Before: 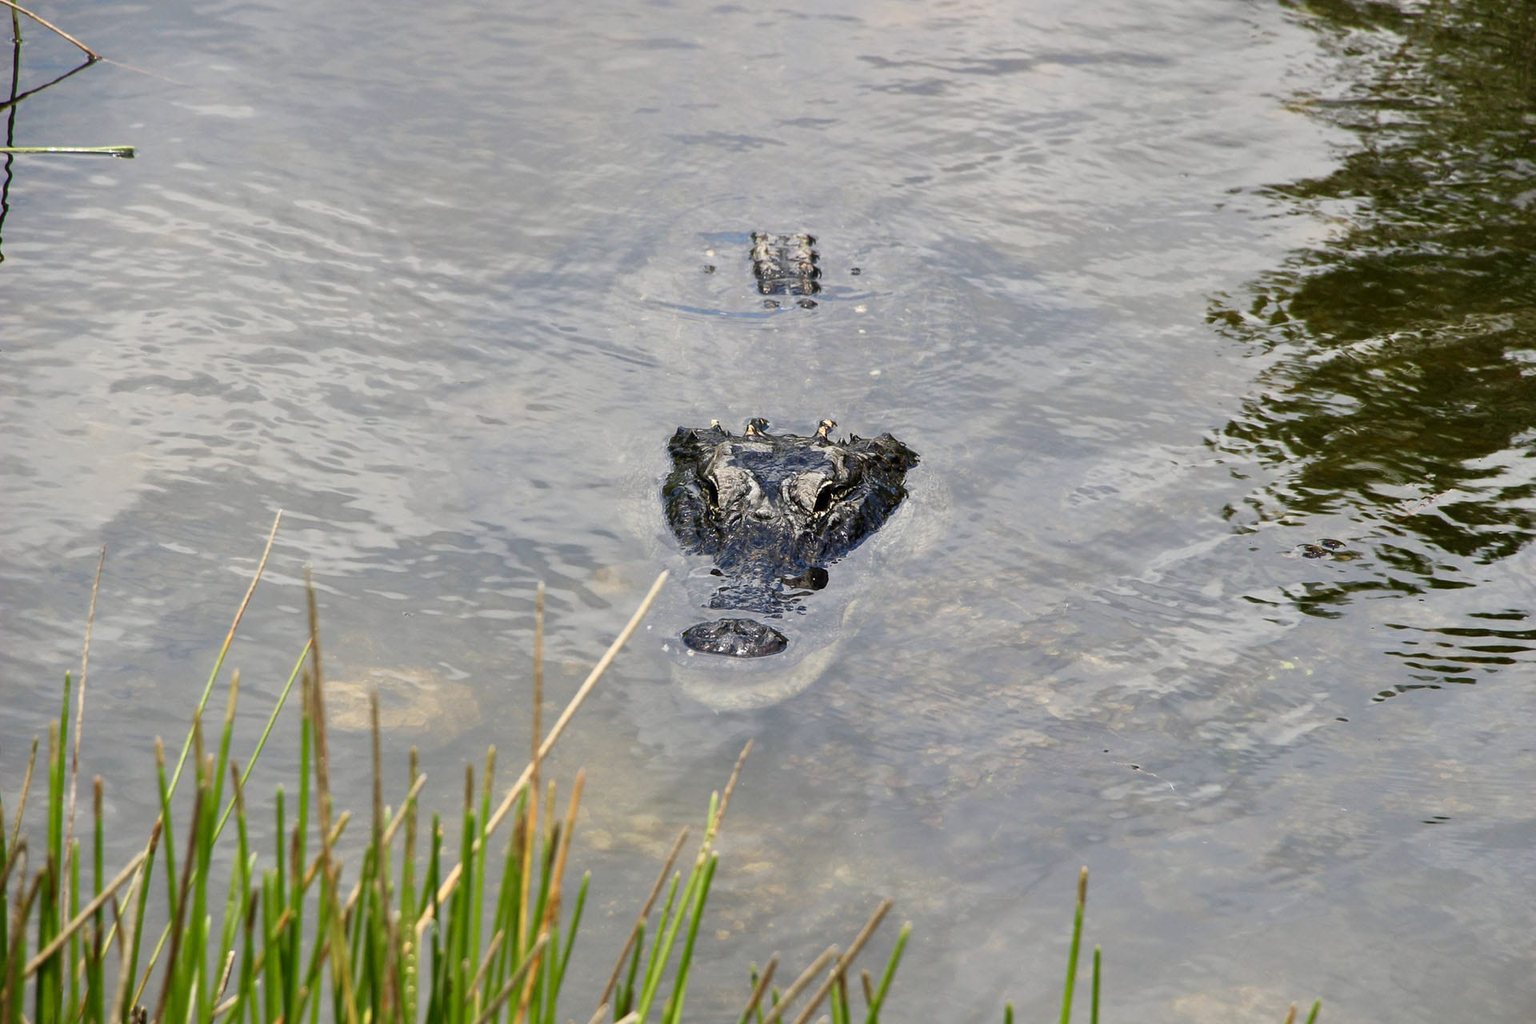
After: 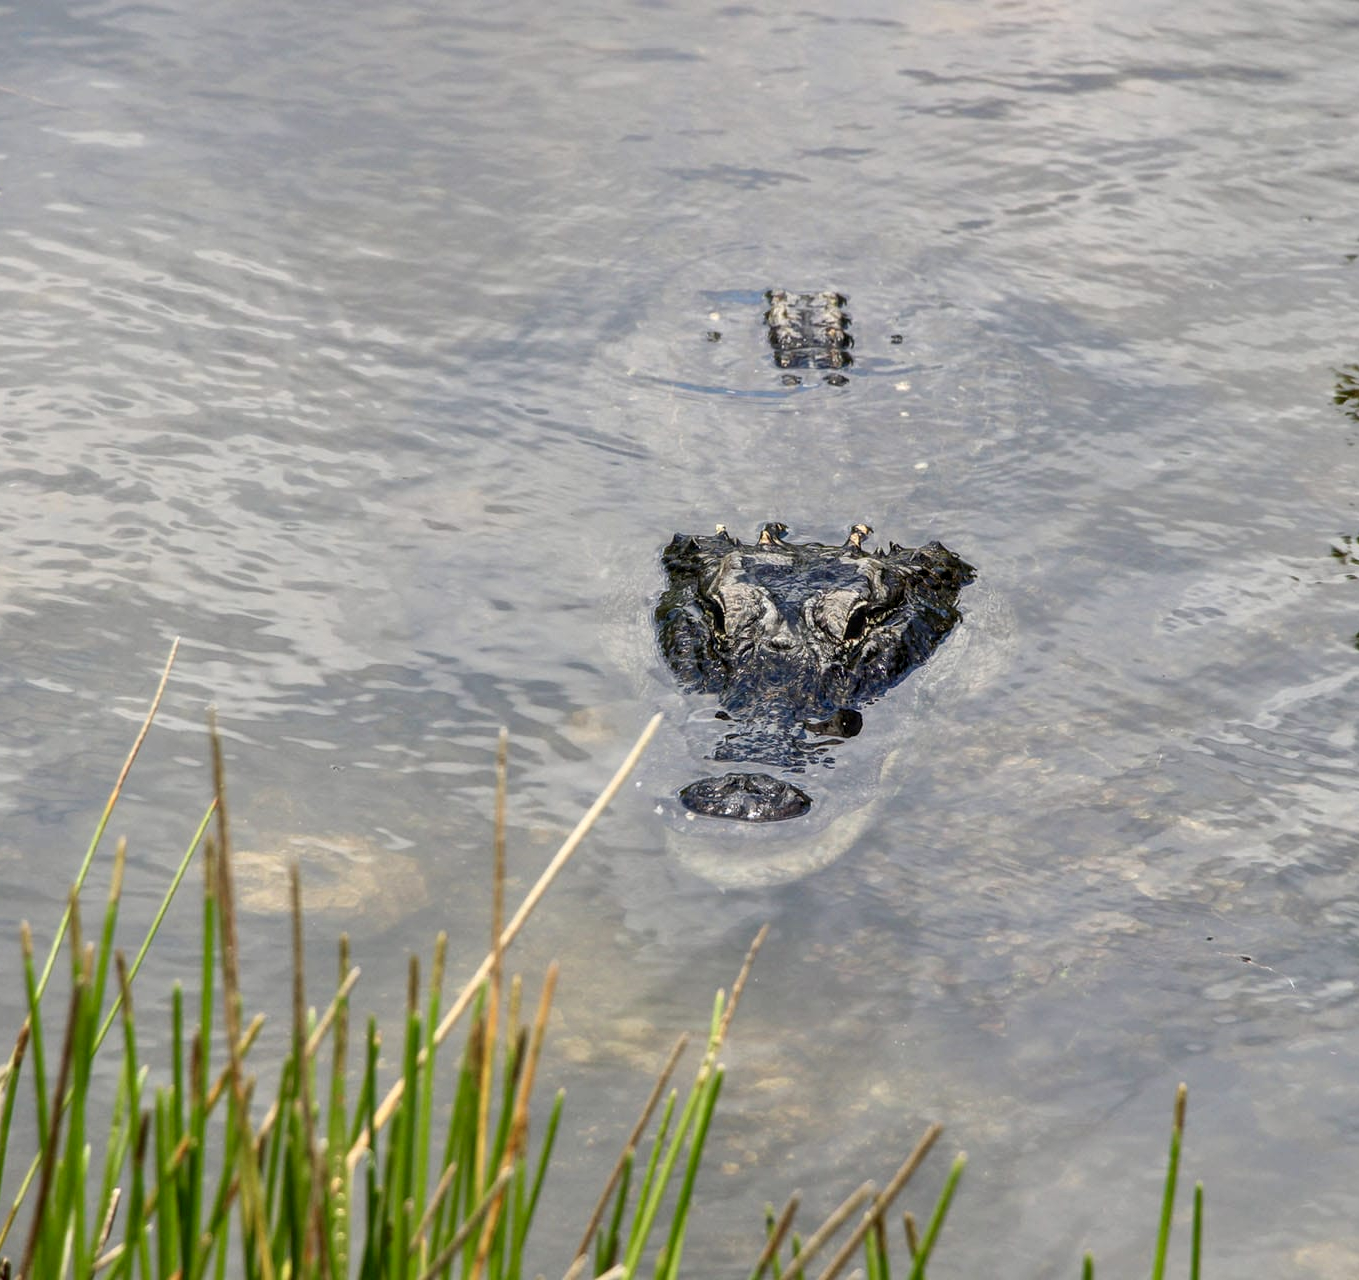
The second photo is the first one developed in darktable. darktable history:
crop and rotate: left 9.061%, right 20.142%
local contrast: on, module defaults
bloom: size 5%, threshold 95%, strength 15%
rgb curve: mode RGB, independent channels
